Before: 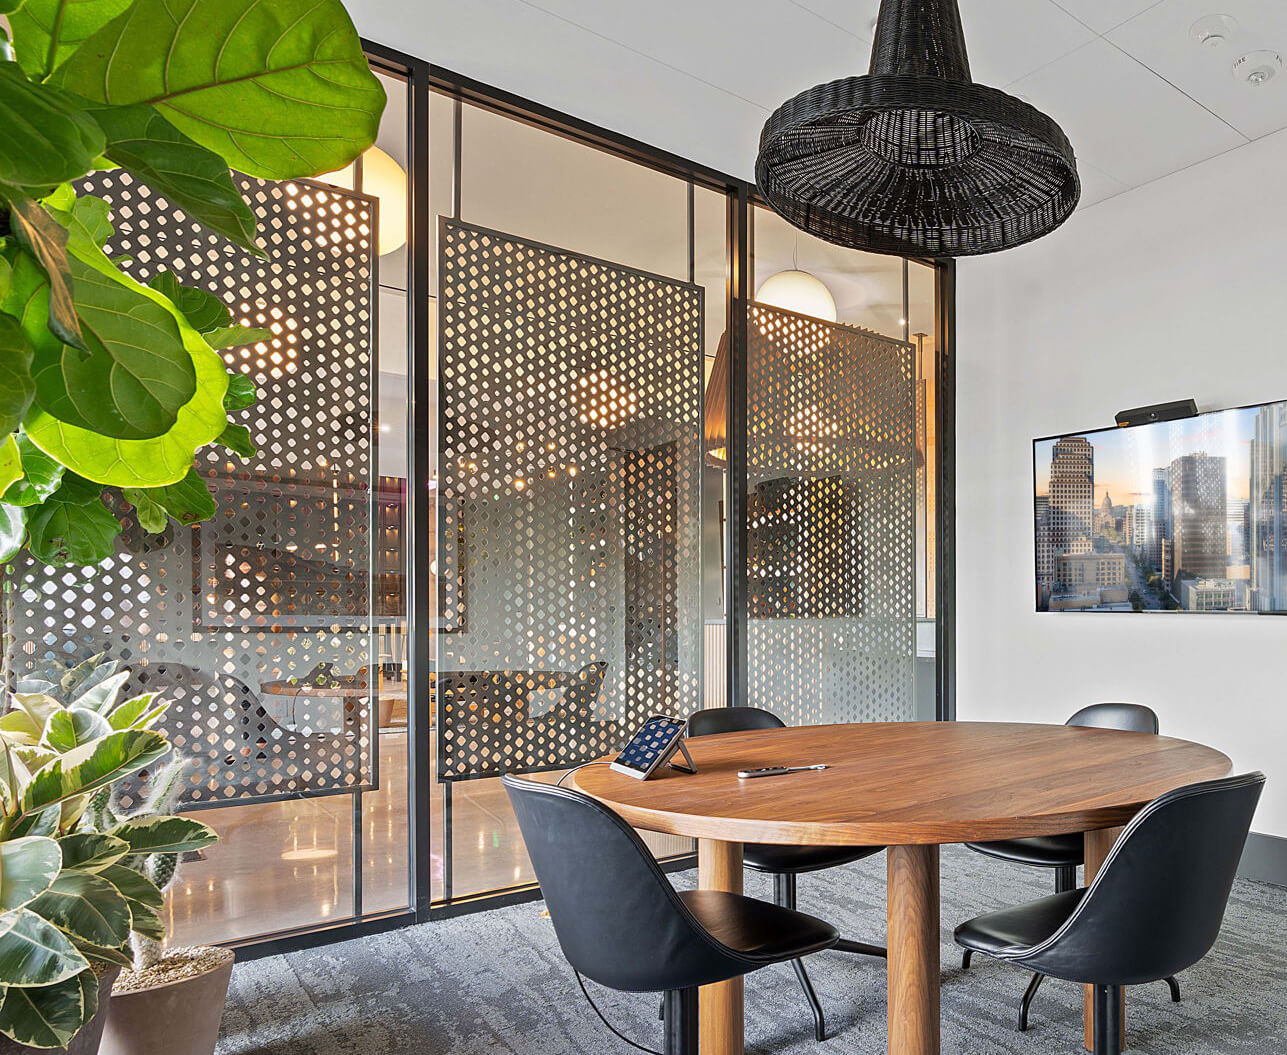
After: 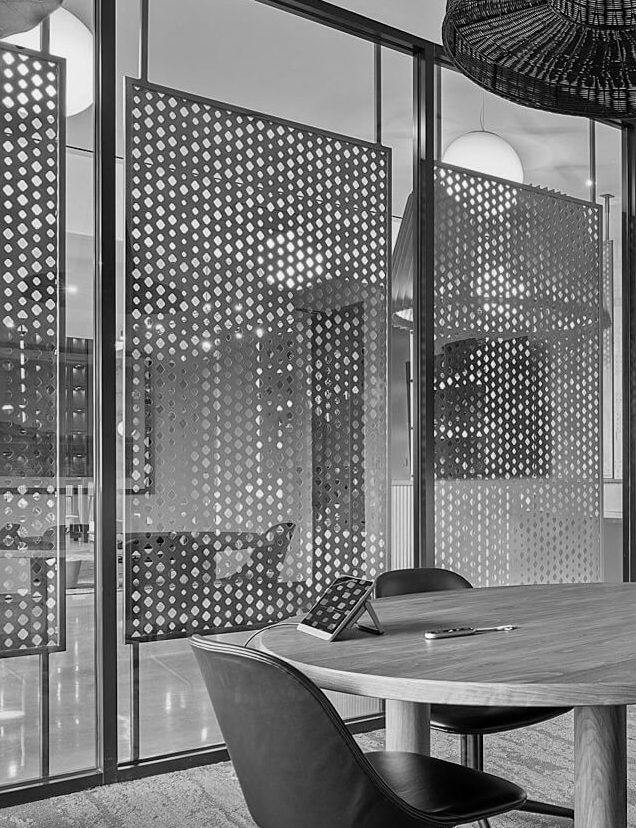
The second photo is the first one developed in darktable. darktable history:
crop and rotate: angle 0.02°, left 24.353%, top 13.219%, right 26.156%, bottom 8.224%
monochrome: a 26.22, b 42.67, size 0.8
